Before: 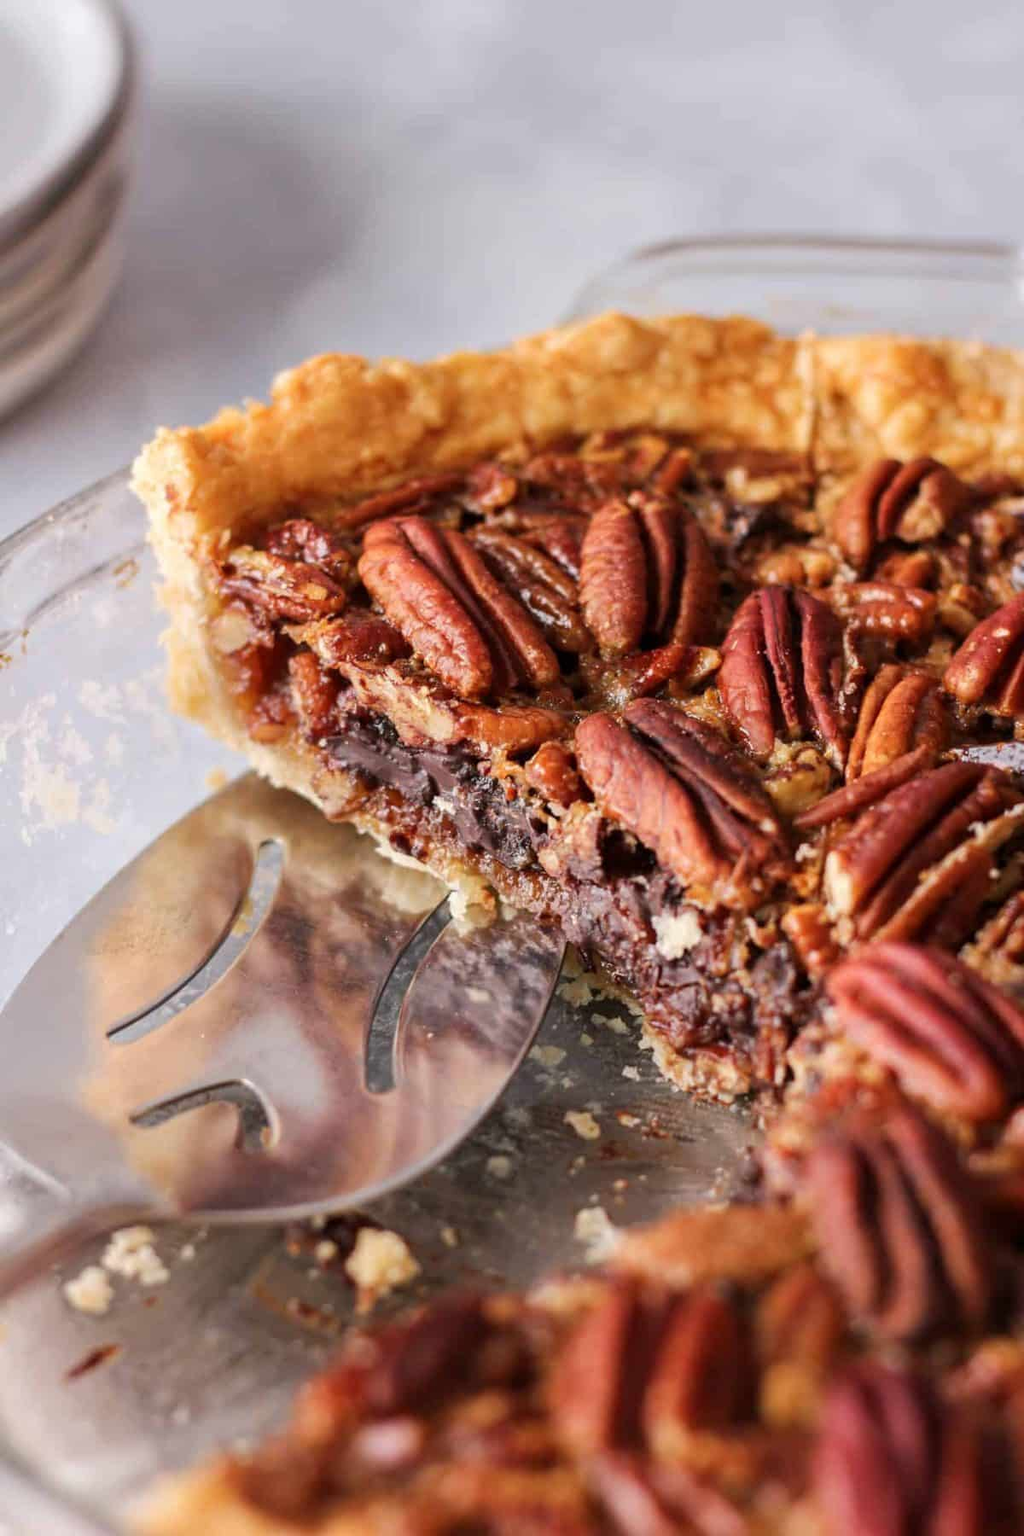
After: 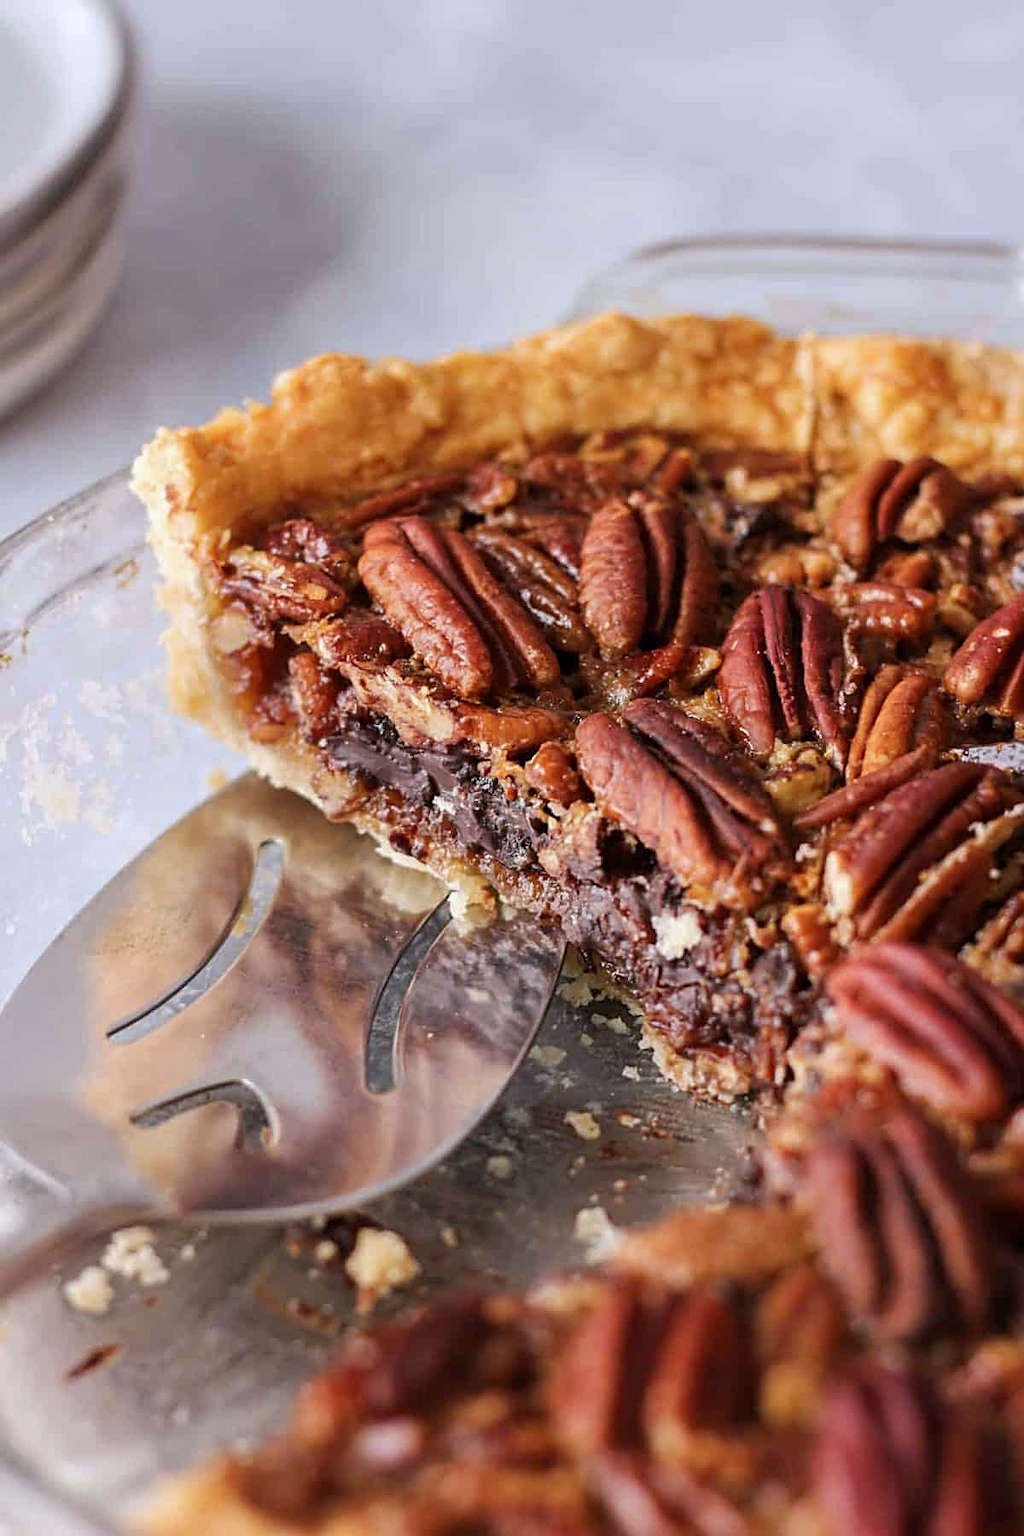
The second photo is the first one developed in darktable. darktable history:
color zones: curves: ch0 [(0.068, 0.464) (0.25, 0.5) (0.48, 0.508) (0.75, 0.536) (0.886, 0.476) (0.967, 0.456)]; ch1 [(0.066, 0.456) (0.25, 0.5) (0.616, 0.508) (0.746, 0.56) (0.934, 0.444)]
sharpen: on, module defaults
white balance: red 0.98, blue 1.034
